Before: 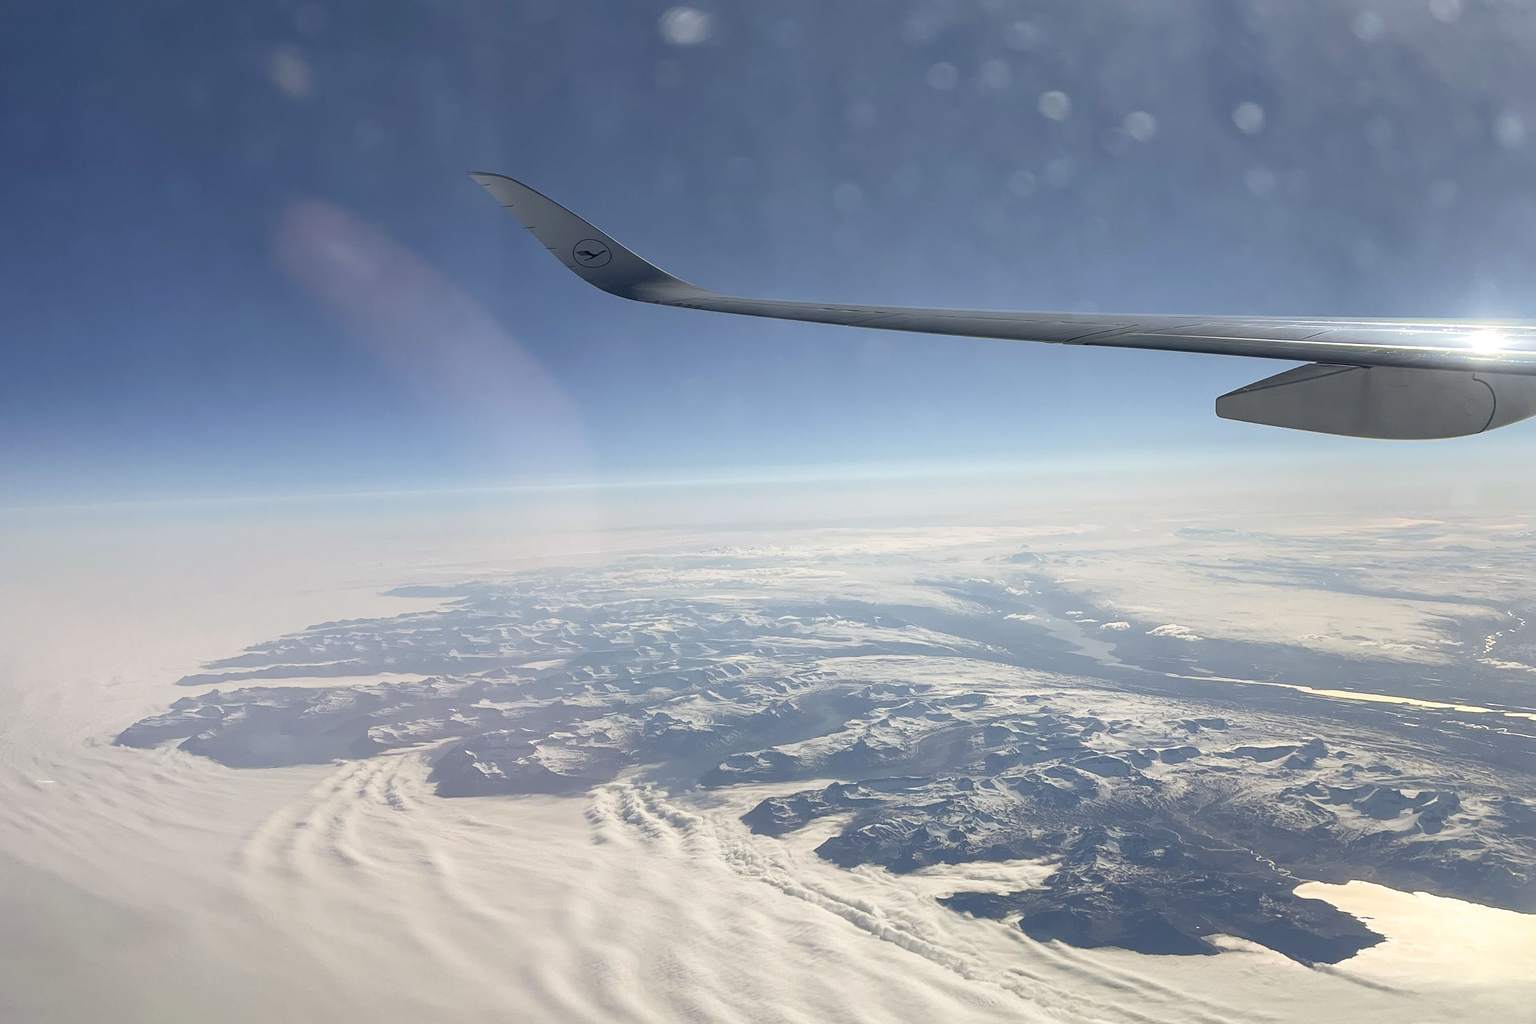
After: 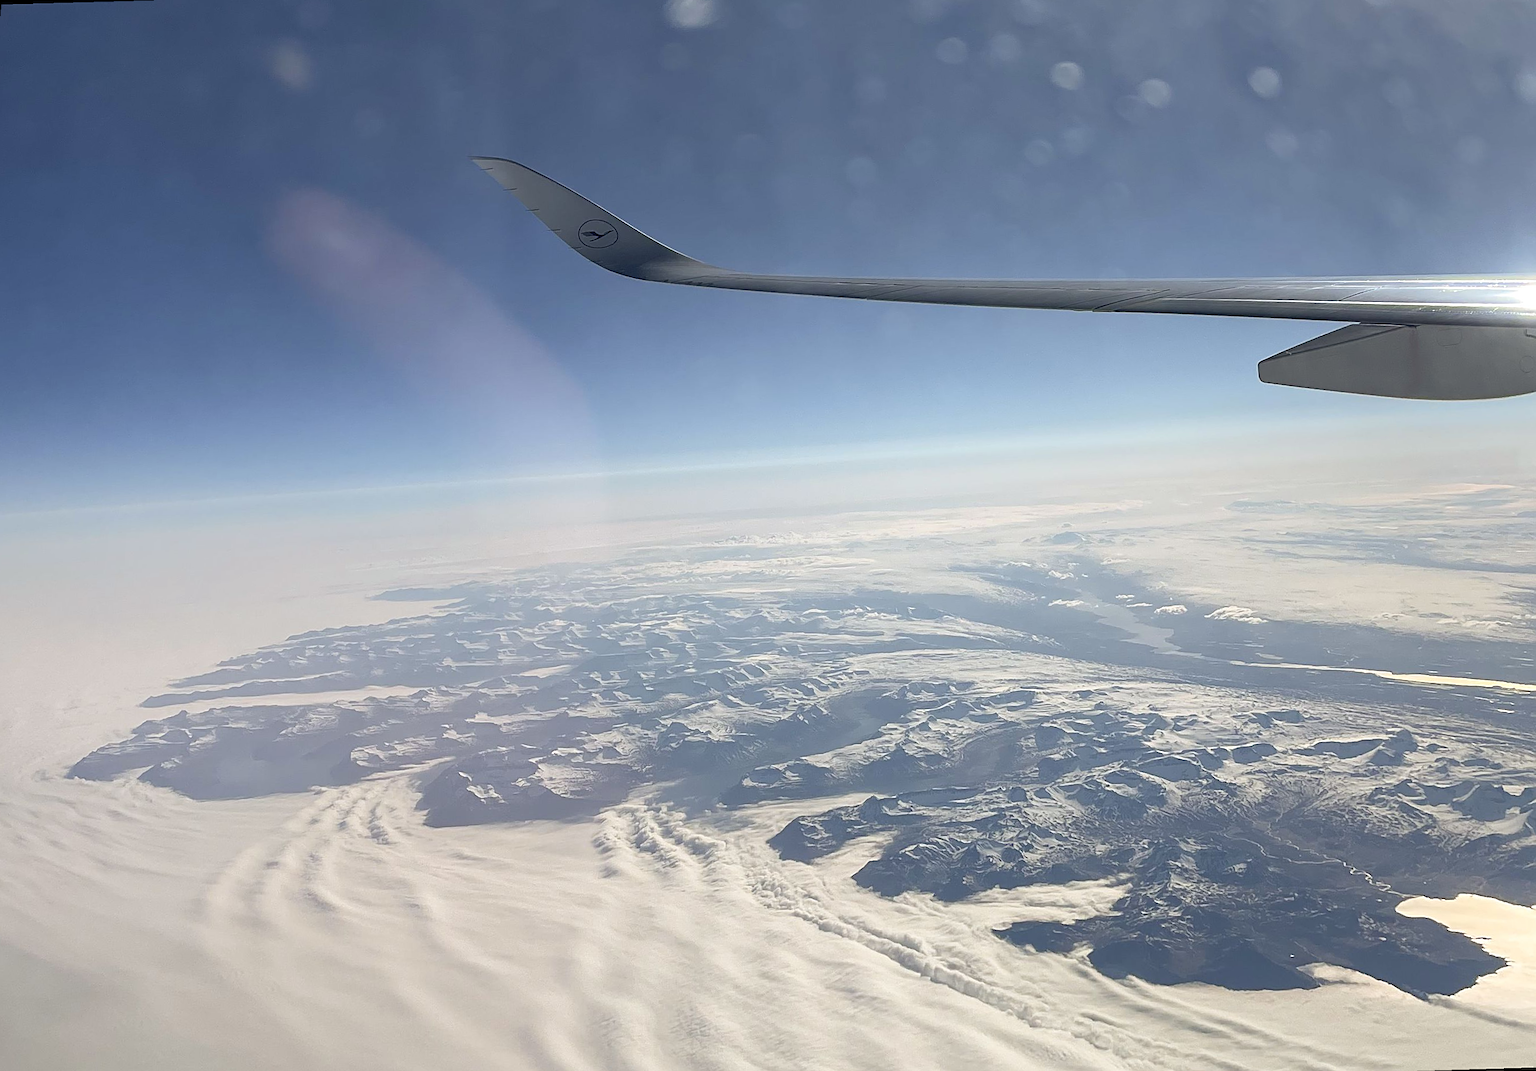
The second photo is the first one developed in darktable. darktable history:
rotate and perspective: rotation -1.68°, lens shift (vertical) -0.146, crop left 0.049, crop right 0.912, crop top 0.032, crop bottom 0.96
sharpen: on, module defaults
